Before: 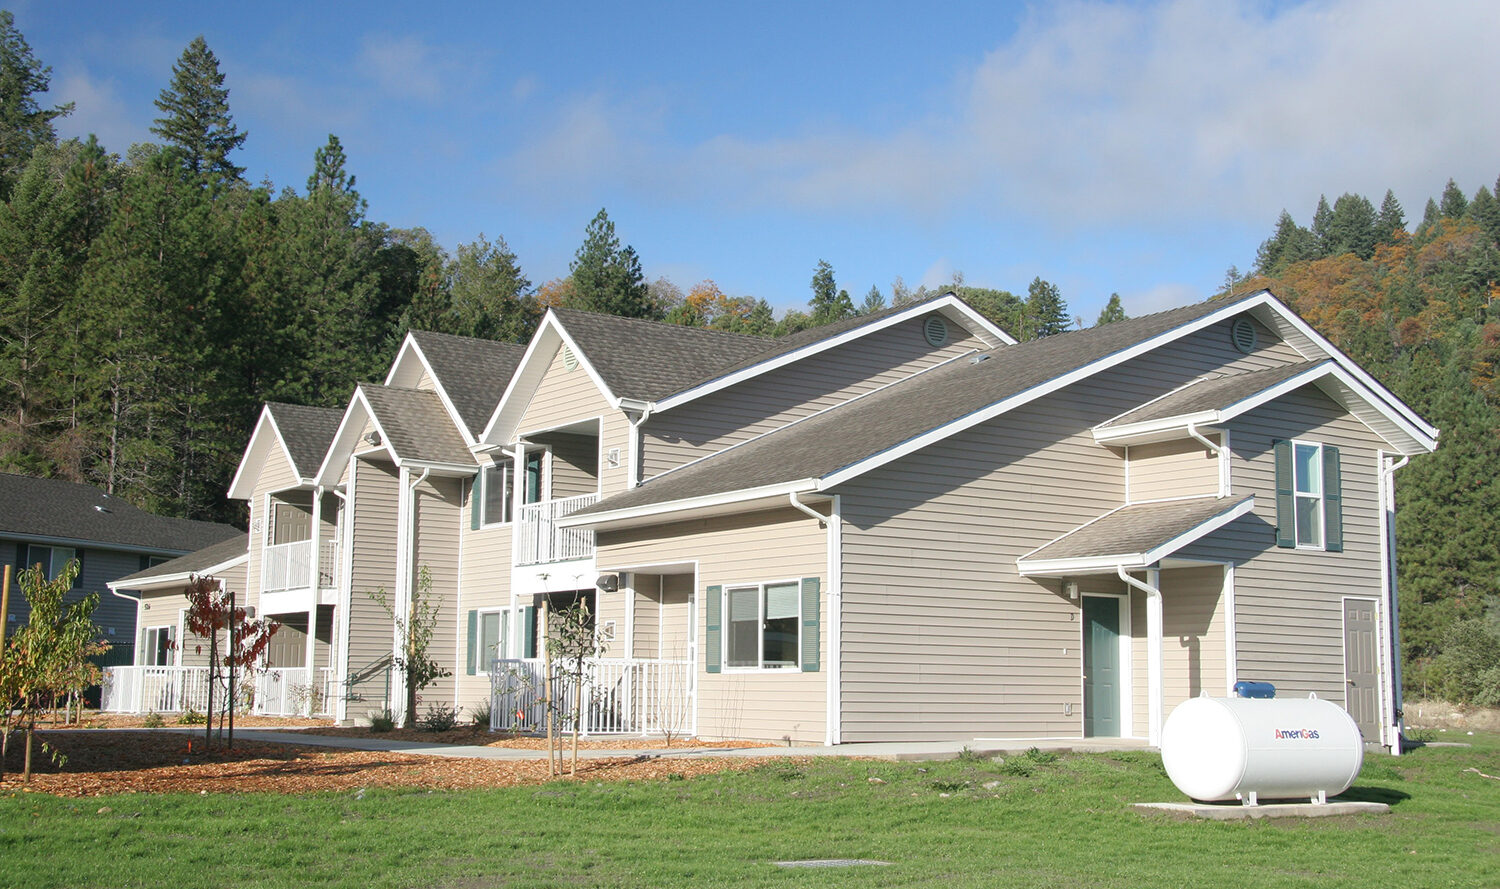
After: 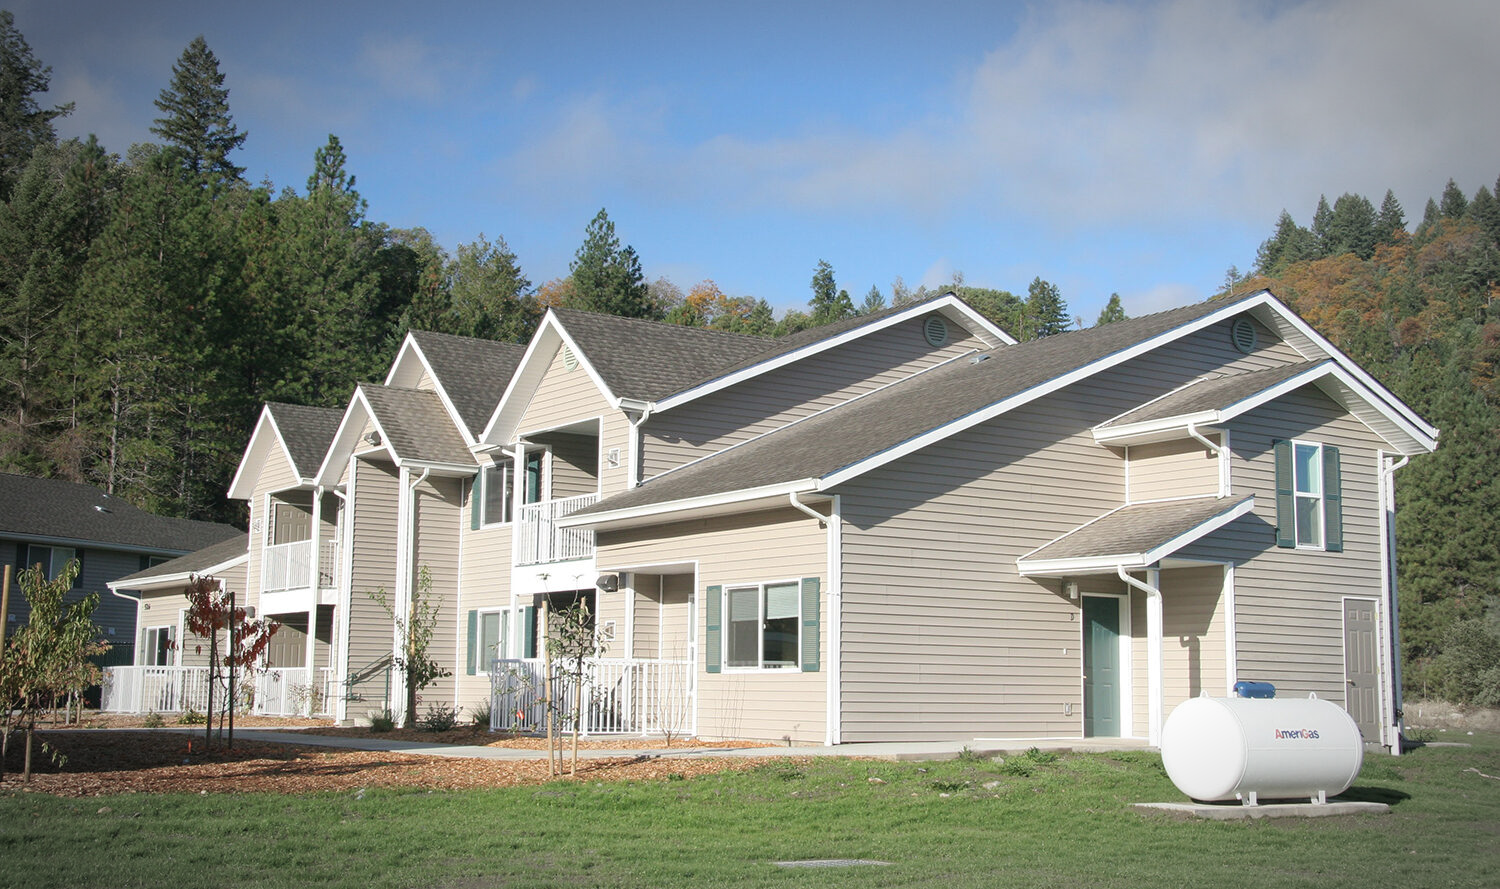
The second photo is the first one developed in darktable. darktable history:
vignetting: automatic ratio true
color zones: curves: ch1 [(0, 0.469) (0.01, 0.469) (0.12, 0.446) (0.248, 0.469) (0.5, 0.5) (0.748, 0.5) (0.99, 0.469) (1, 0.469)]
